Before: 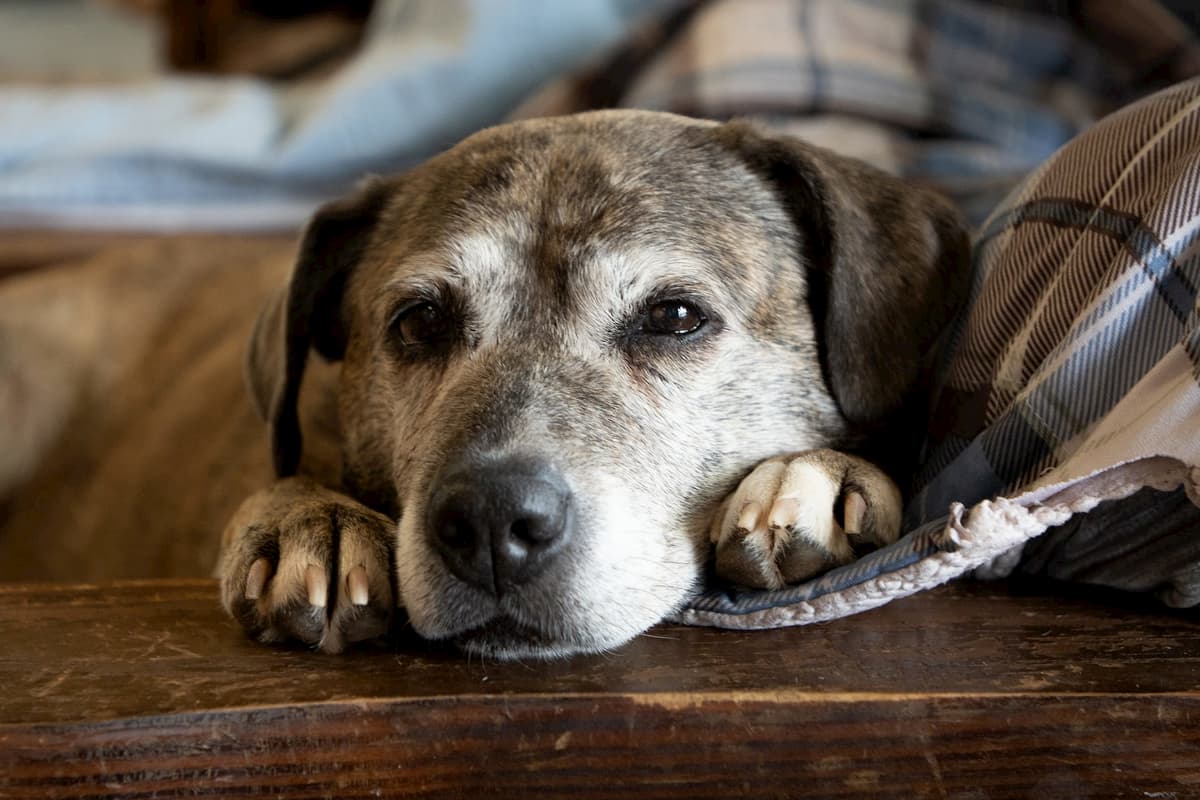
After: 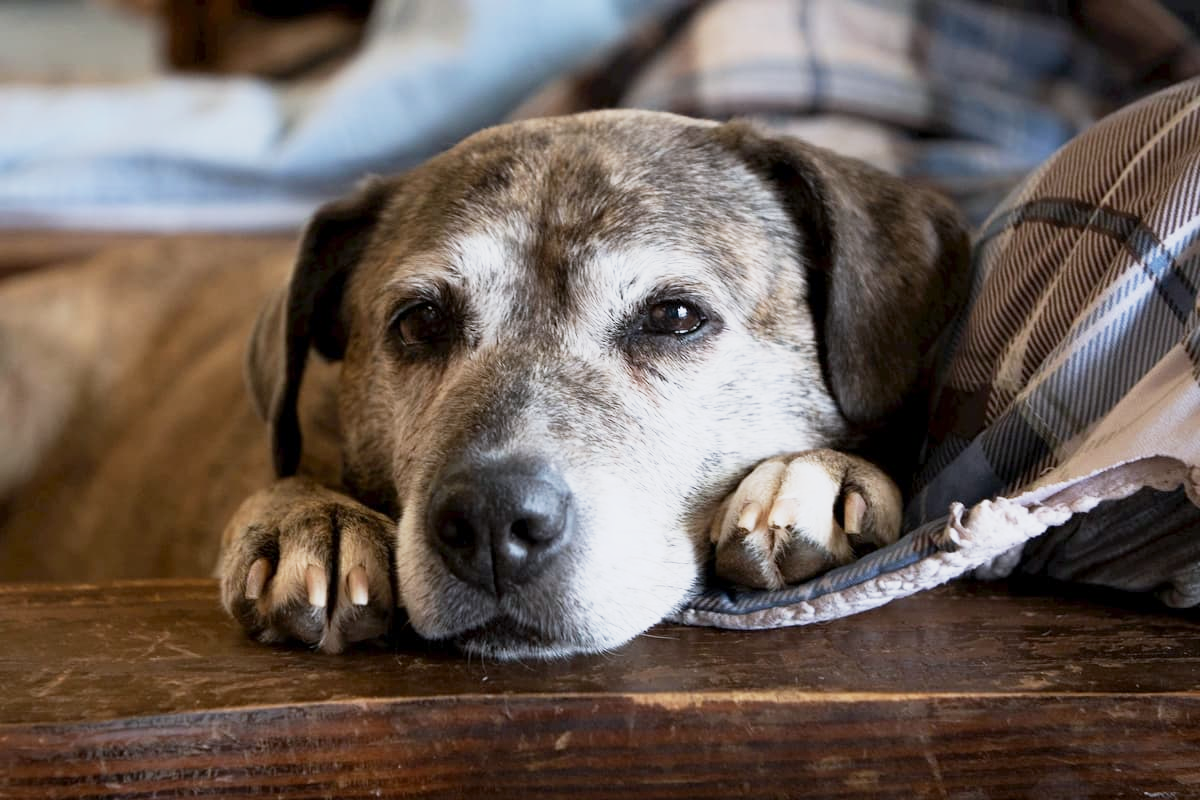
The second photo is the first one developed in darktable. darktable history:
base curve: curves: ch0 [(0, 0) (0.088, 0.125) (0.176, 0.251) (0.354, 0.501) (0.613, 0.749) (1, 0.877)], preserve colors none
color calibration: illuminant as shot in camera, x 0.358, y 0.373, temperature 4628.91 K
